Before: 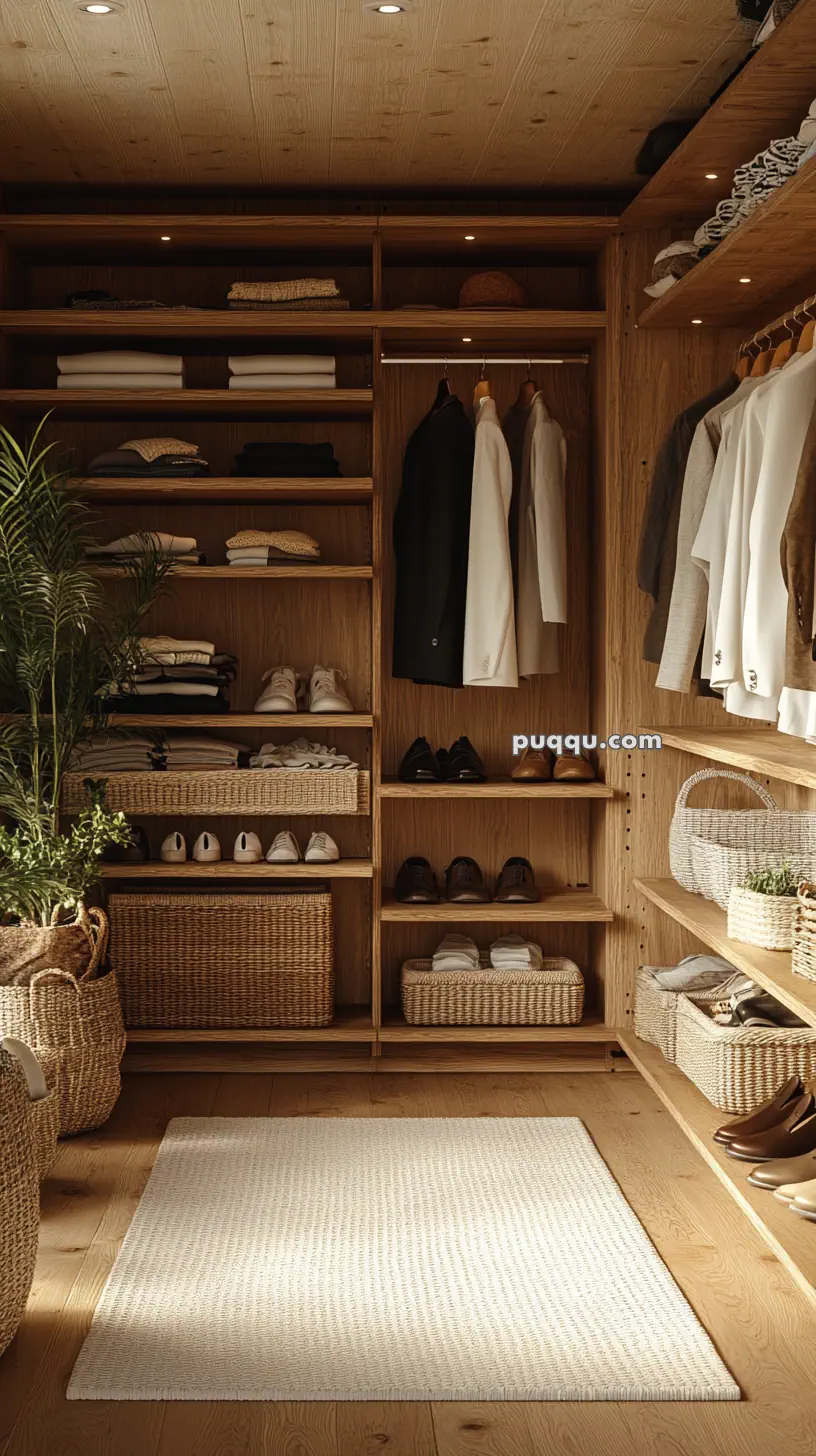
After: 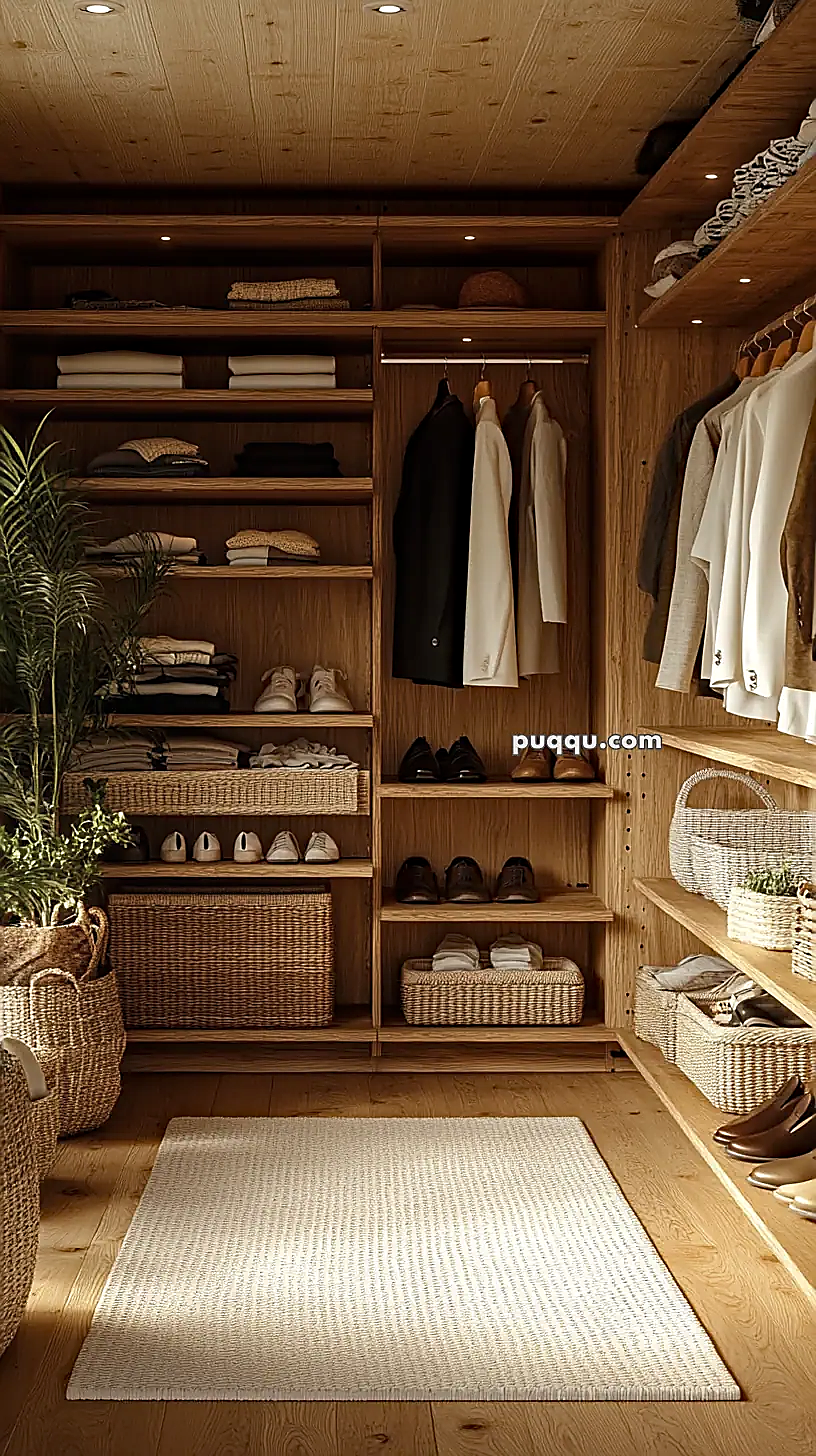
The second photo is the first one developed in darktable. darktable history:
sharpen: radius 1.4, amount 1.25, threshold 0.7
local contrast: highlights 100%, shadows 100%, detail 120%, midtone range 0.2
haze removal: strength 0.29, distance 0.25, compatibility mode true, adaptive false
